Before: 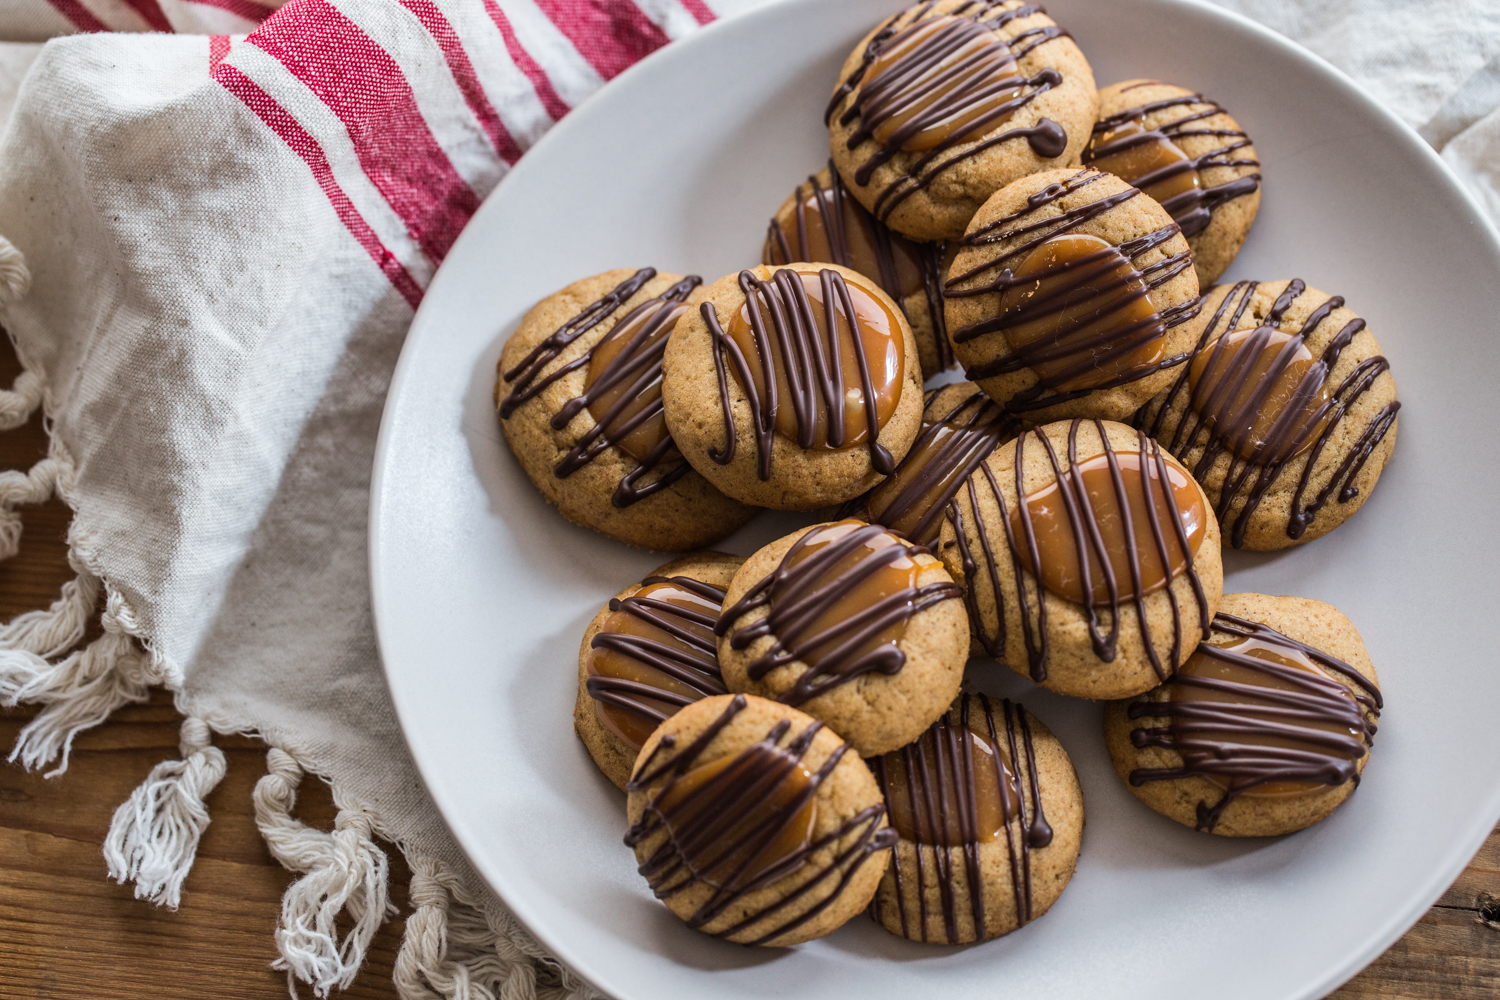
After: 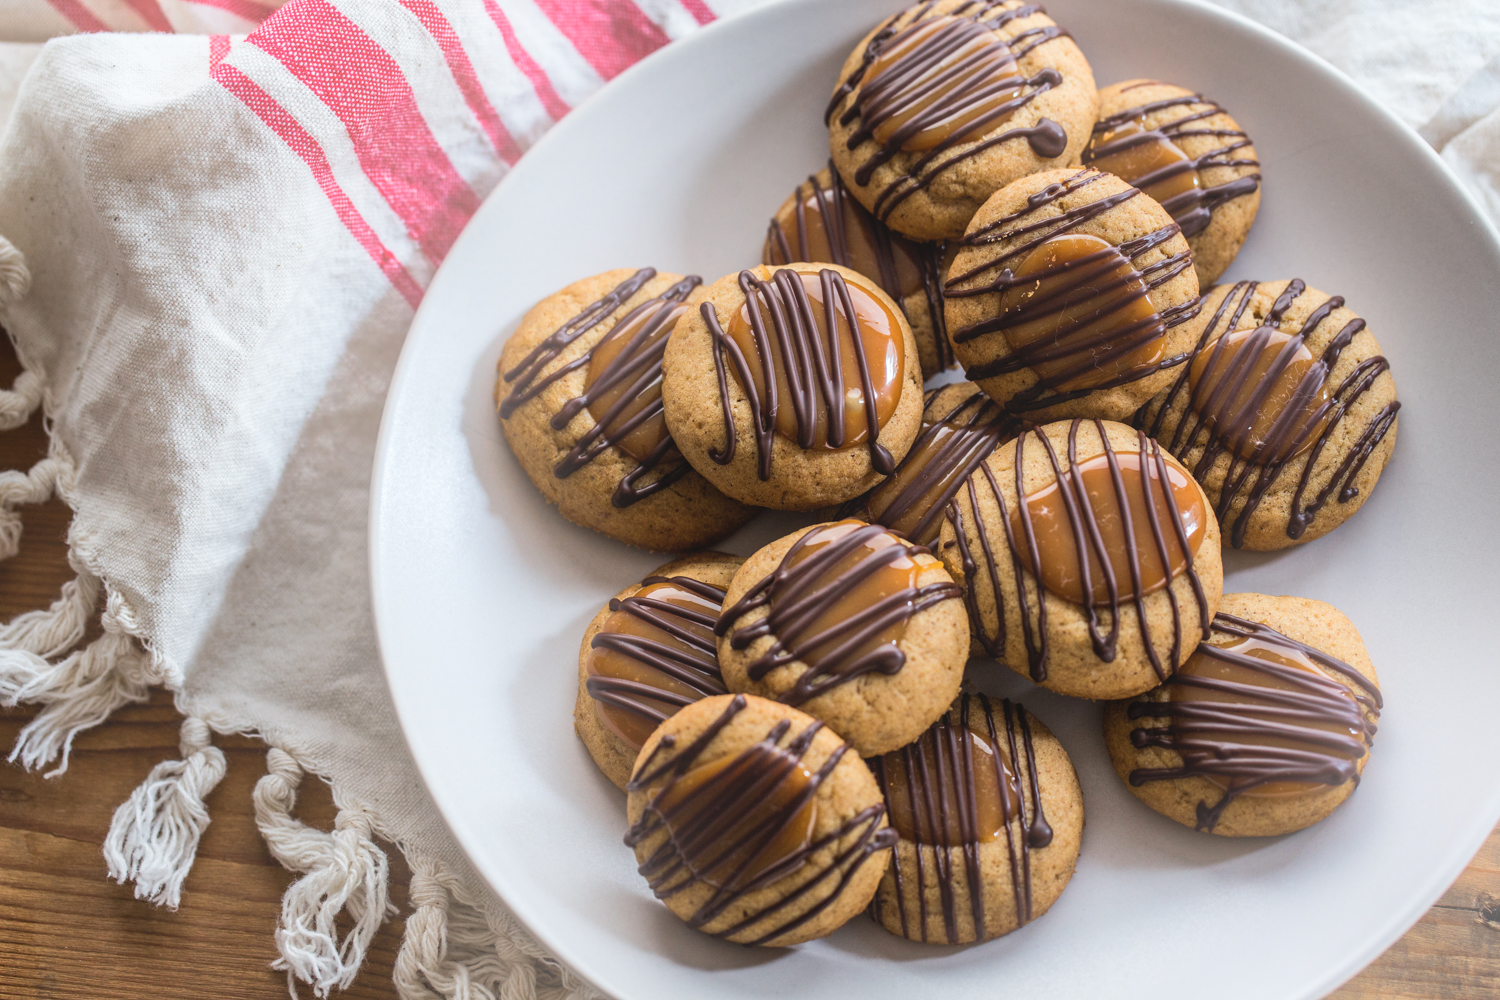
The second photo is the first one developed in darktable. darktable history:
bloom: threshold 82.5%, strength 16.25%
shadows and highlights: highlights color adjustment 0%, low approximation 0.01, soften with gaussian
